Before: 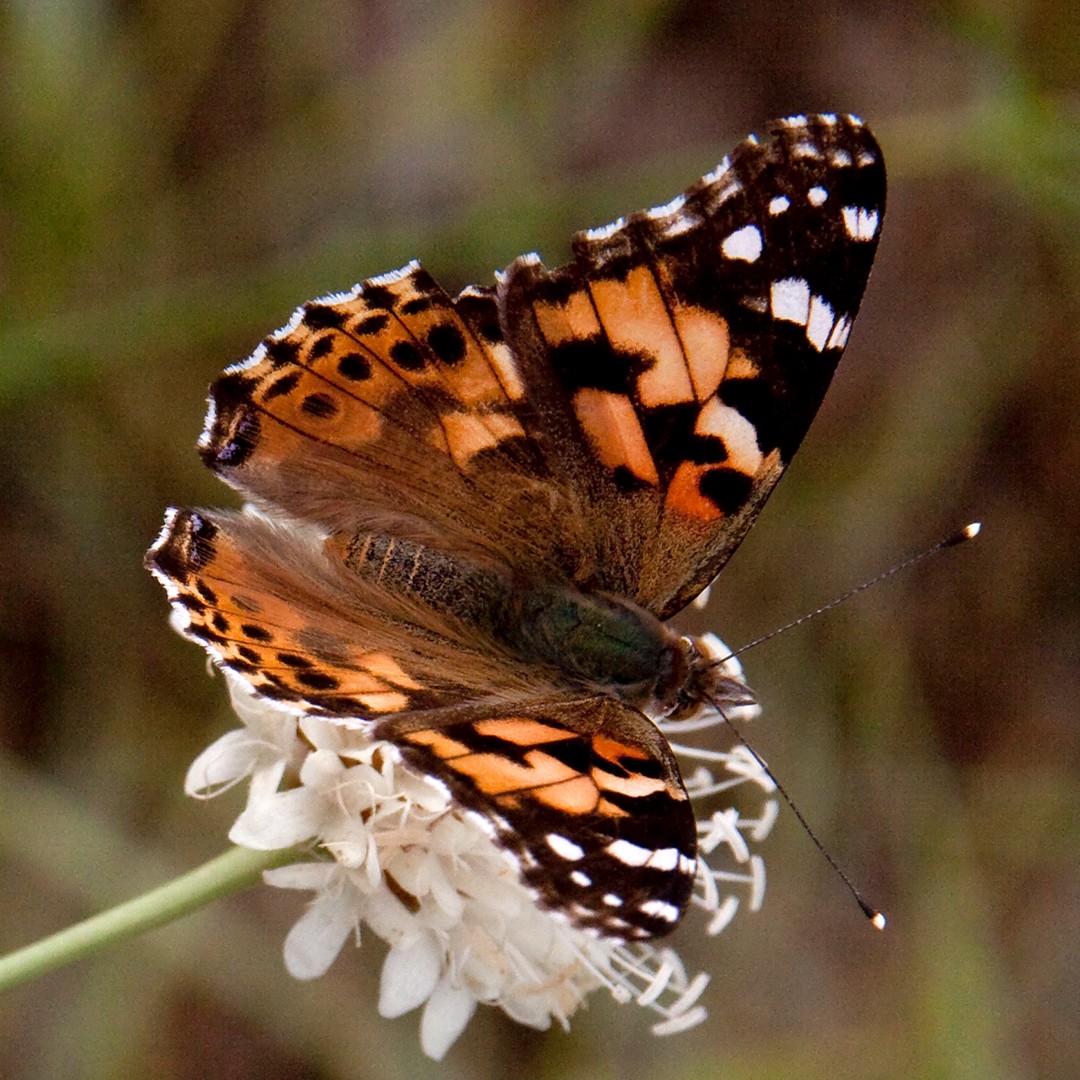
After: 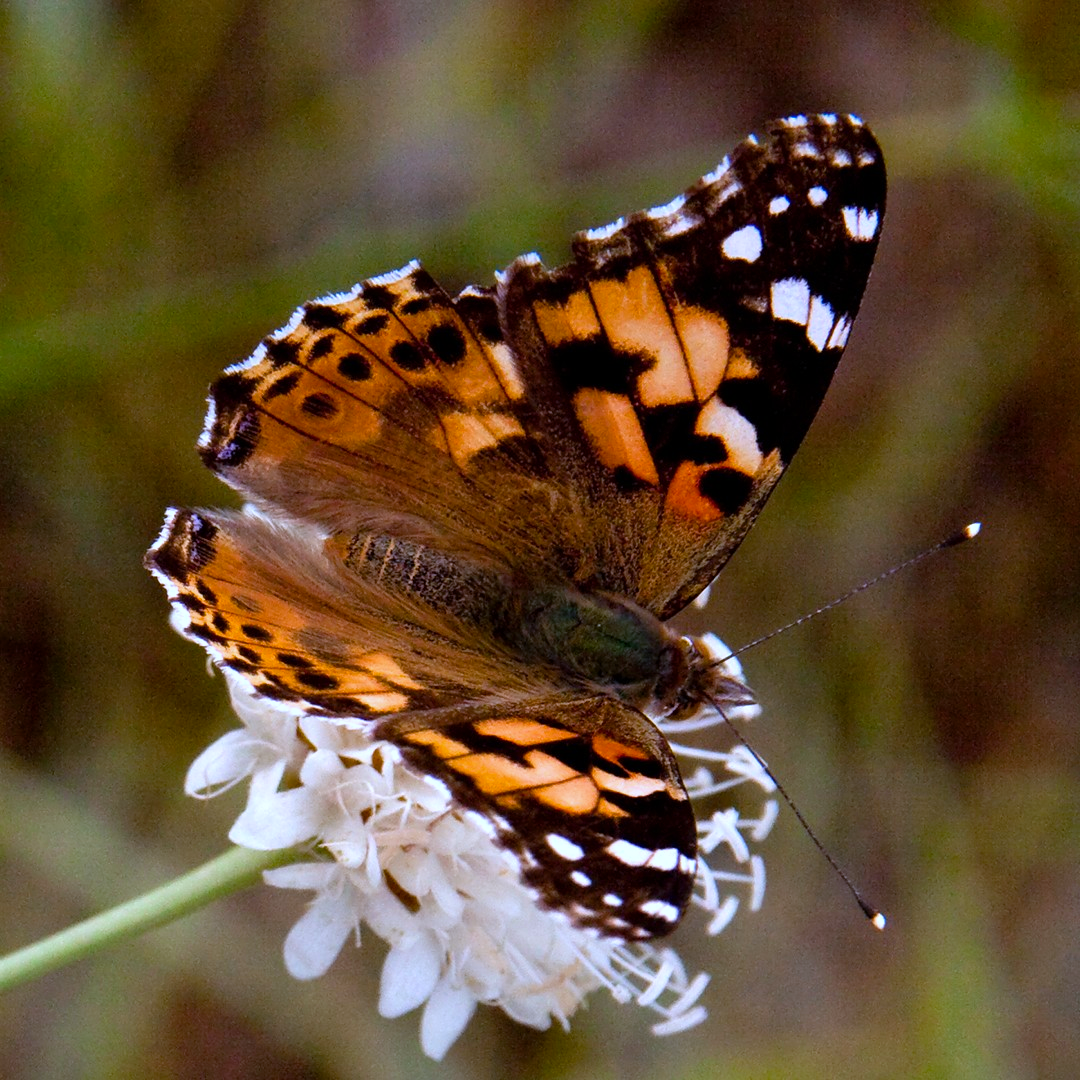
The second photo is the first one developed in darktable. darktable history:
color balance rgb: perceptual saturation grading › global saturation 20%, global vibrance 20%
white balance: red 0.948, green 1.02, blue 1.176
